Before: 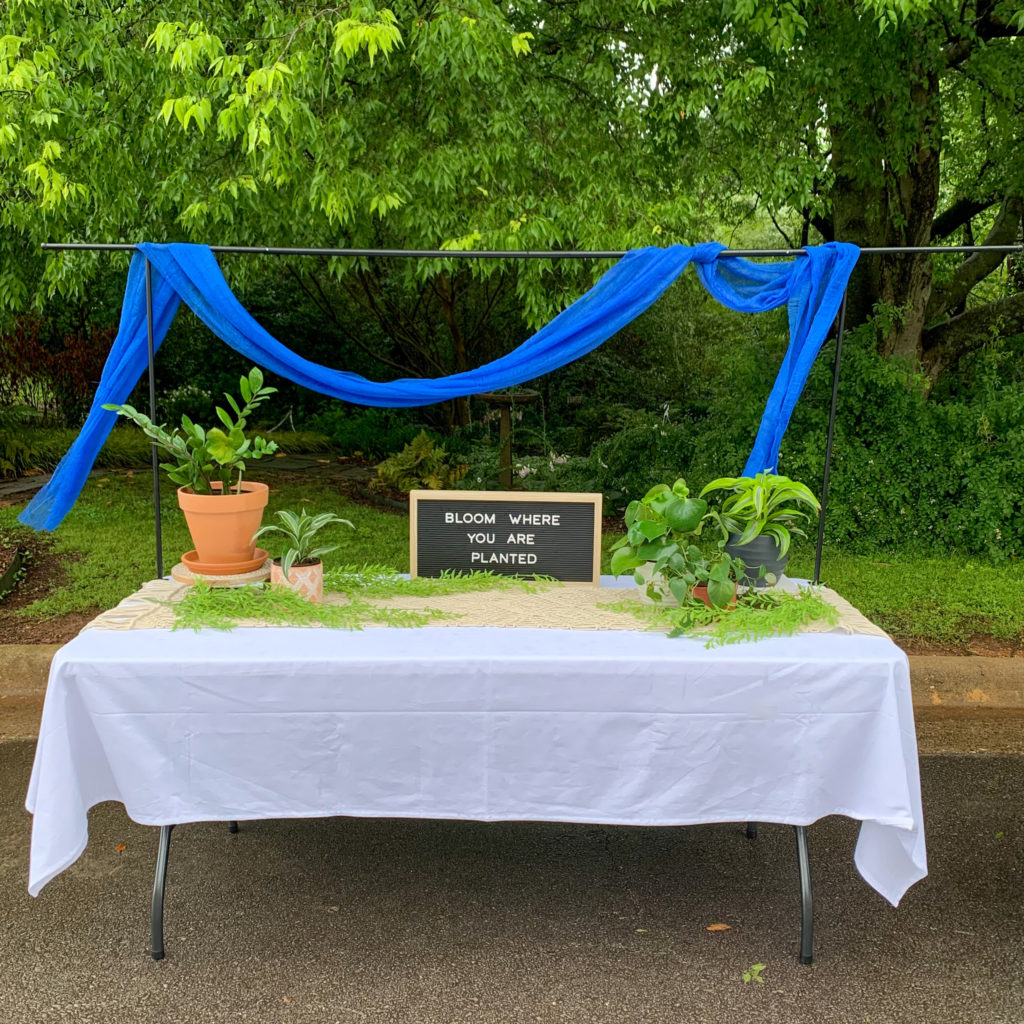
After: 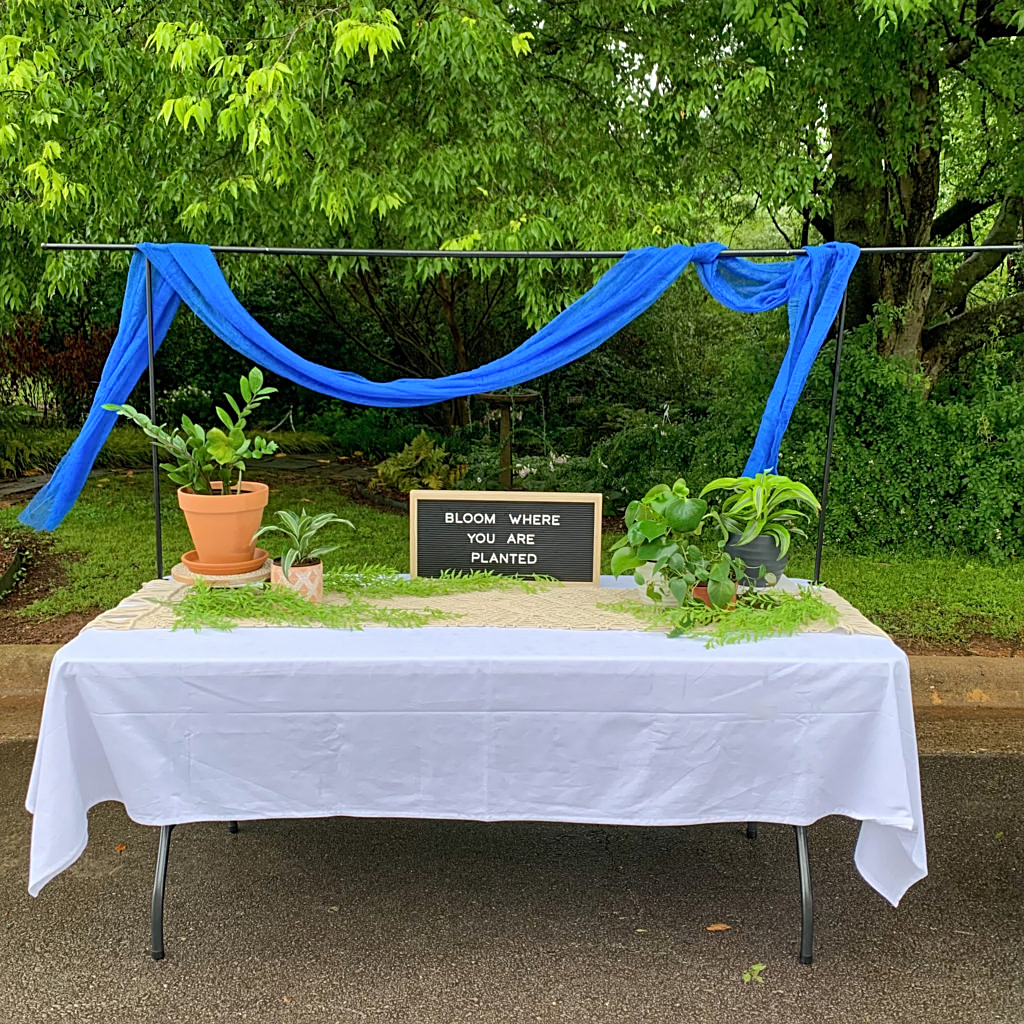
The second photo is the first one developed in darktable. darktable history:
sharpen: on, module defaults
shadows and highlights: shadows 49, highlights -41, soften with gaussian
